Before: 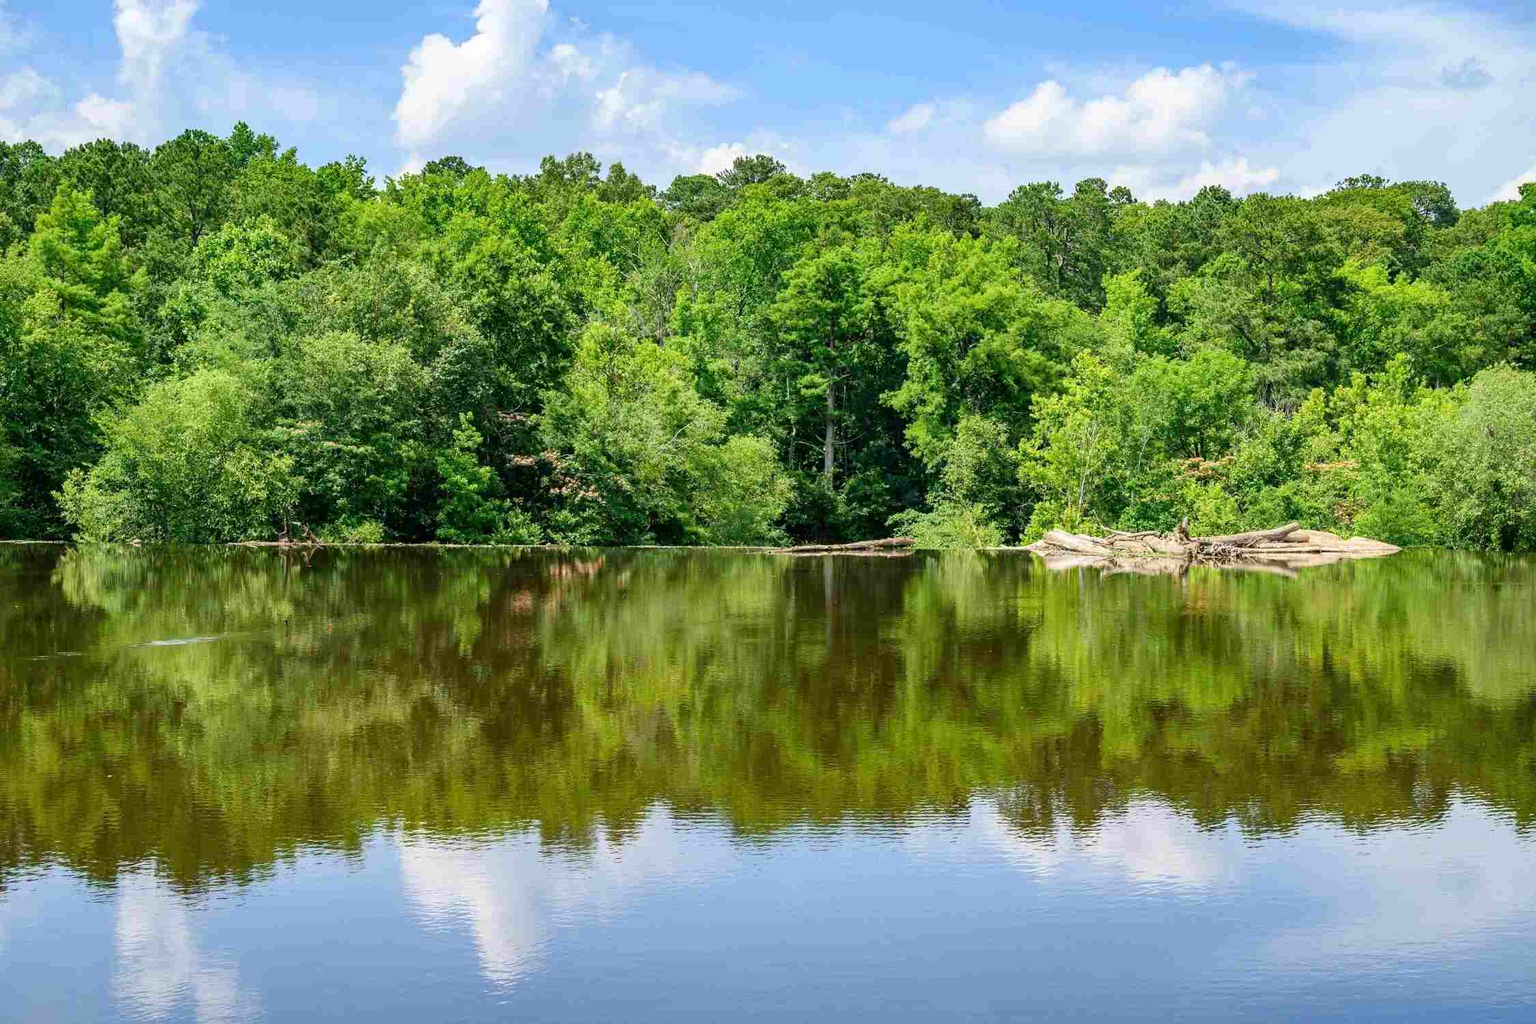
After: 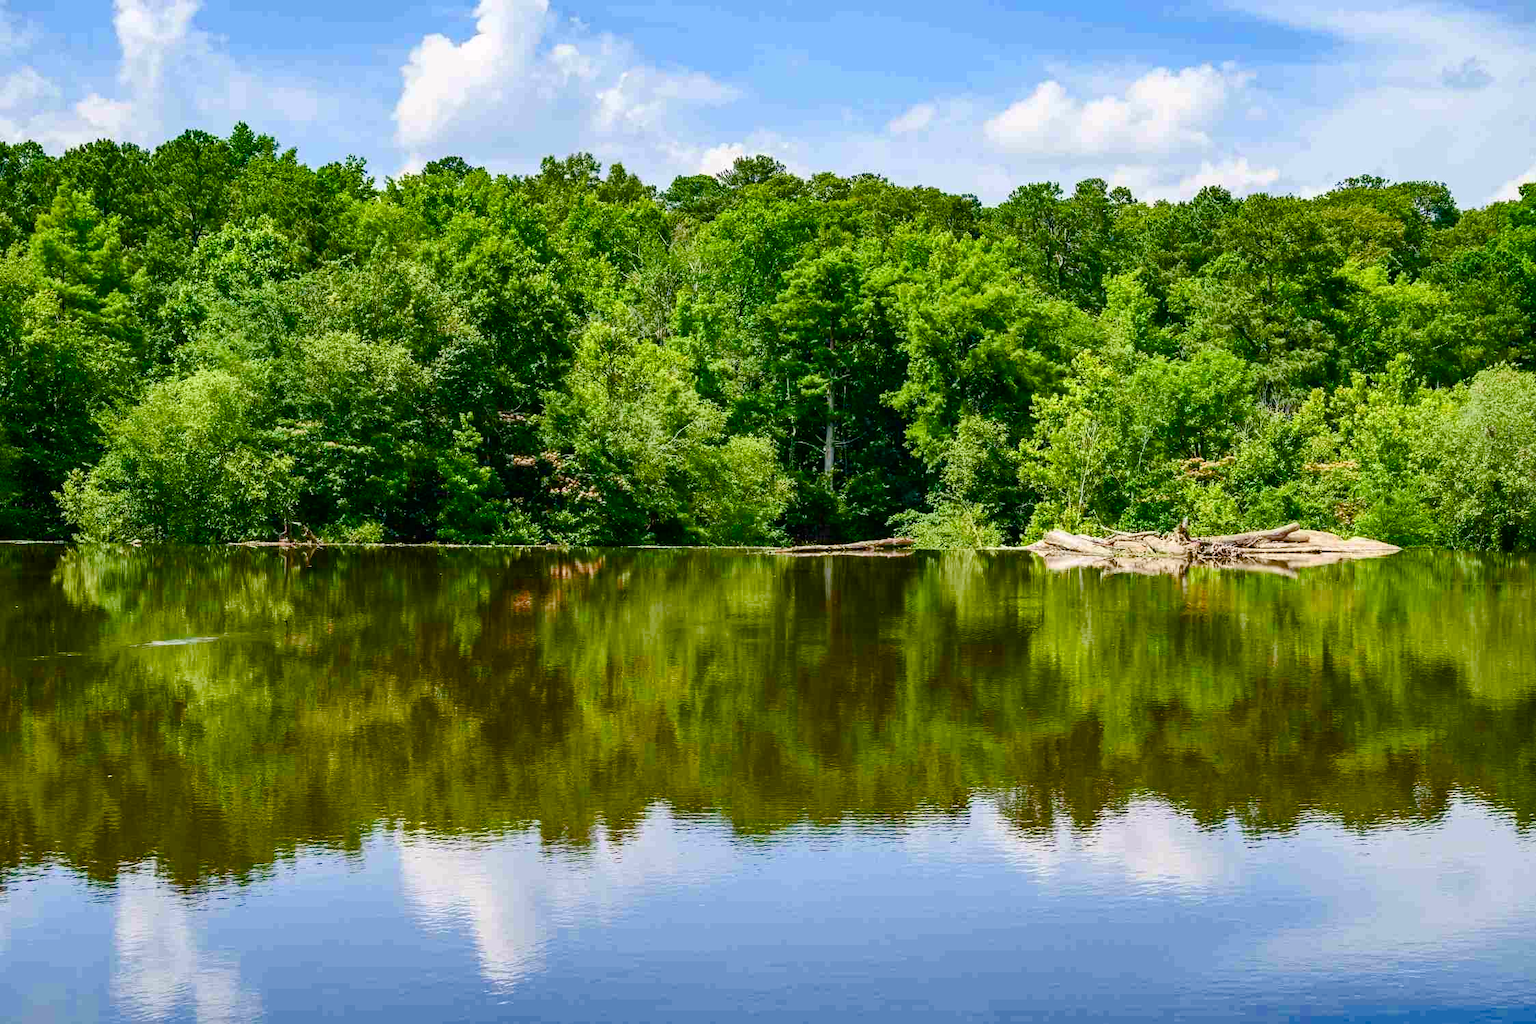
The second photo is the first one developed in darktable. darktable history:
color balance rgb: highlights gain › chroma 0.268%, highlights gain › hue 331.79°, linear chroma grading › shadows 16.336%, perceptual saturation grading › global saturation 45.27%, perceptual saturation grading › highlights -49.505%, perceptual saturation grading › shadows 29.679%, global vibrance 6.836%, saturation formula JzAzBz (2021)
